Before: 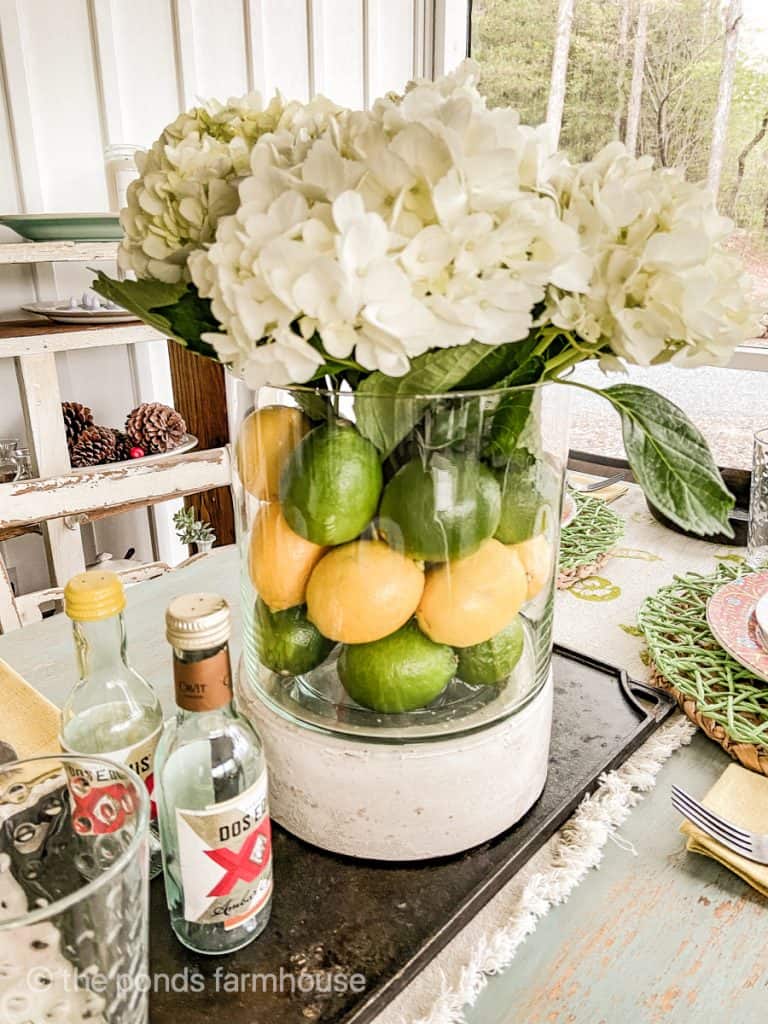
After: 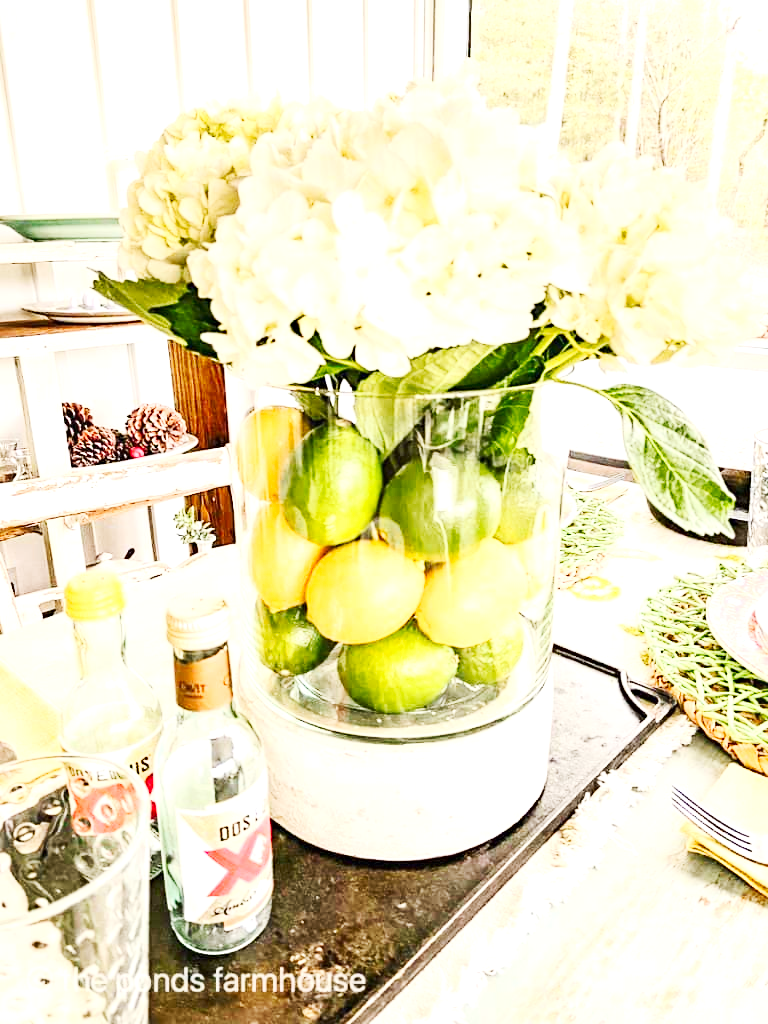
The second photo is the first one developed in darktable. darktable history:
sharpen: radius 5.347, amount 0.316, threshold 26.095
exposure: black level correction 0, exposure 0.9 EV, compensate exposure bias true, compensate highlight preservation false
contrast brightness saturation: contrast 0.233, brightness 0.099, saturation 0.293
tone curve: curves: ch0 [(0, 0) (0.003, 0.003) (0.011, 0.014) (0.025, 0.033) (0.044, 0.06) (0.069, 0.096) (0.1, 0.132) (0.136, 0.174) (0.177, 0.226) (0.224, 0.282) (0.277, 0.352) (0.335, 0.435) (0.399, 0.524) (0.468, 0.615) (0.543, 0.695) (0.623, 0.771) (0.709, 0.835) (0.801, 0.894) (0.898, 0.944) (1, 1)], preserve colors none
